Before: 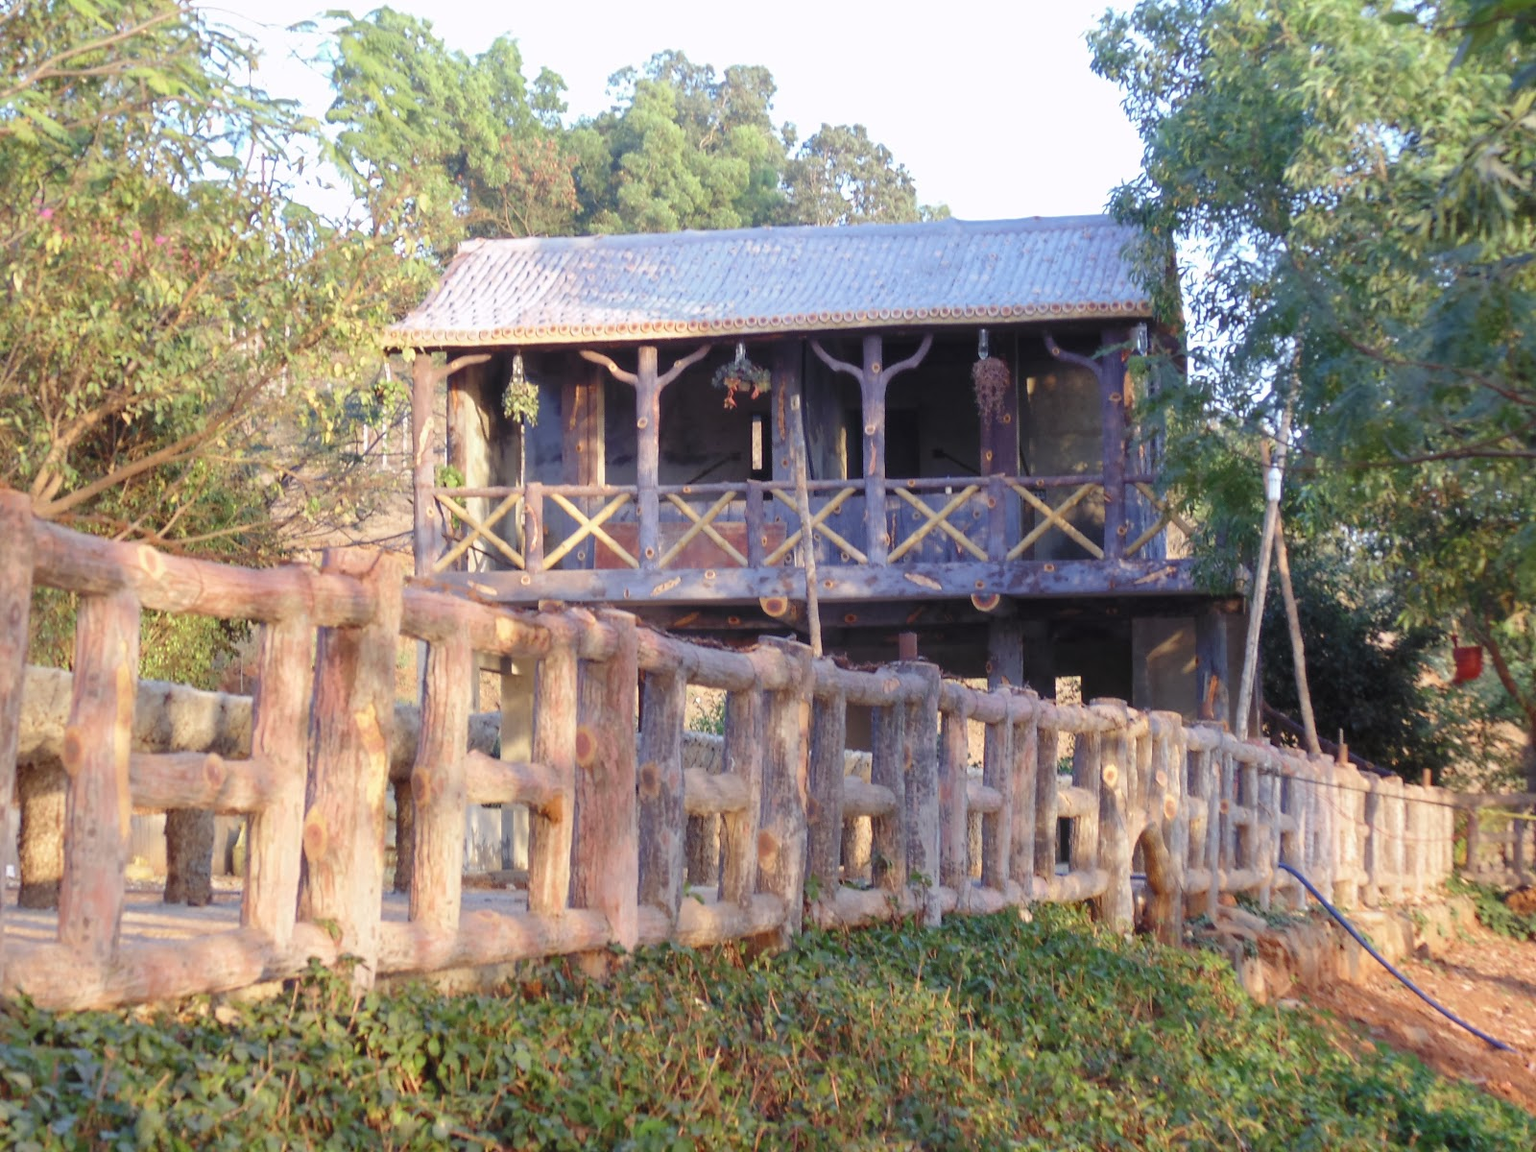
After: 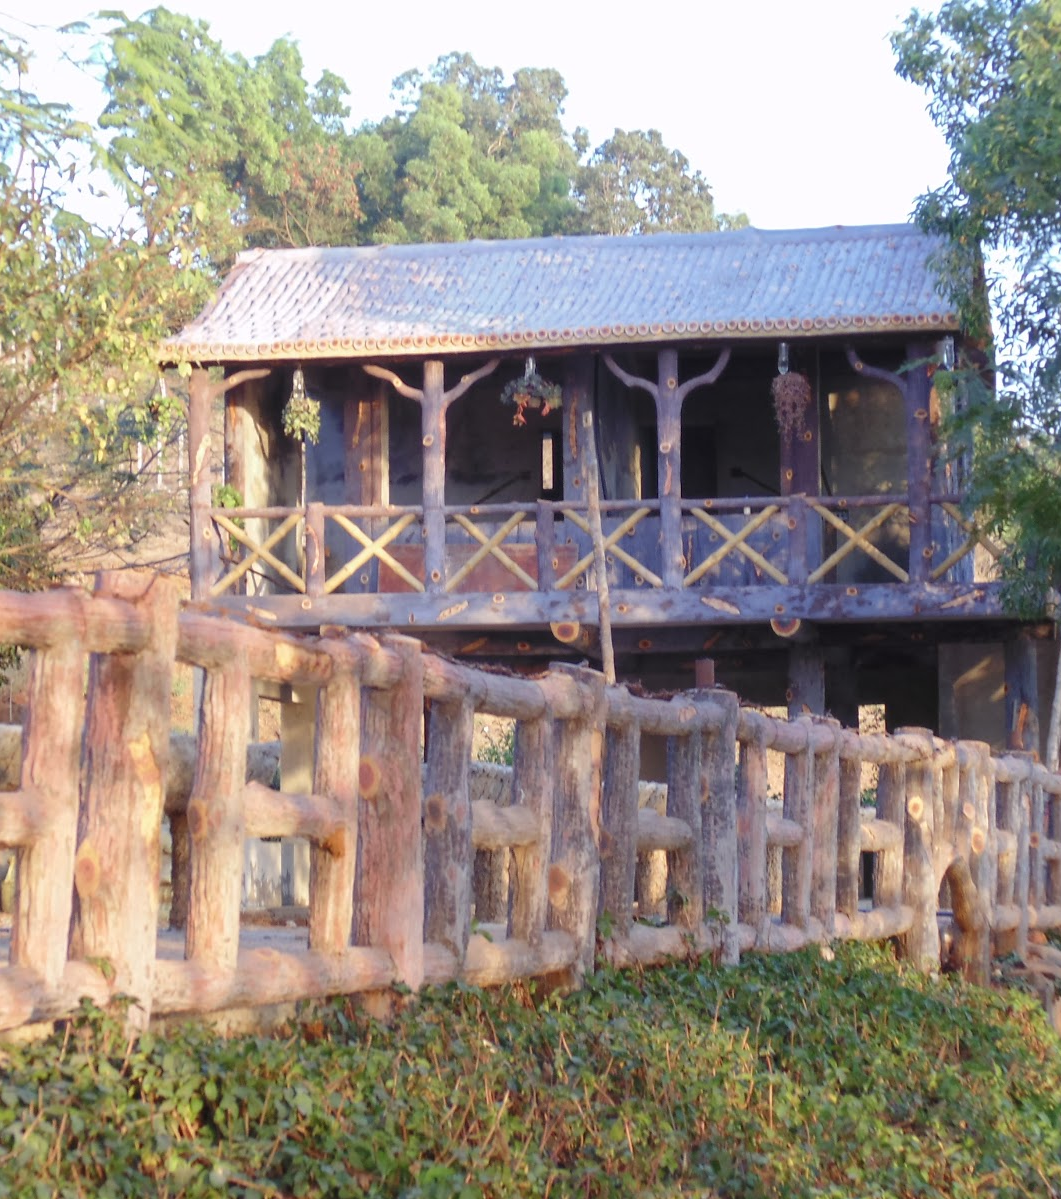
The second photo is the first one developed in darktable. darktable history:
crop and rotate: left 15.146%, right 18.539%
tone equalizer: edges refinement/feathering 500, mask exposure compensation -1.57 EV, preserve details no
